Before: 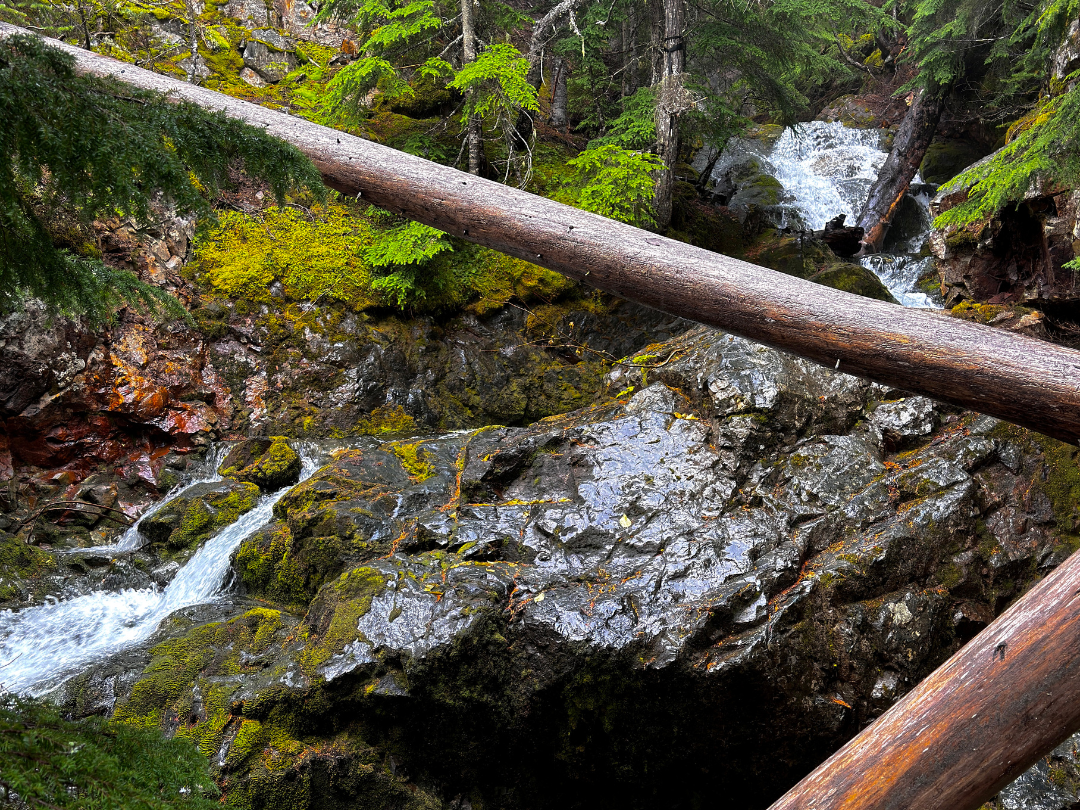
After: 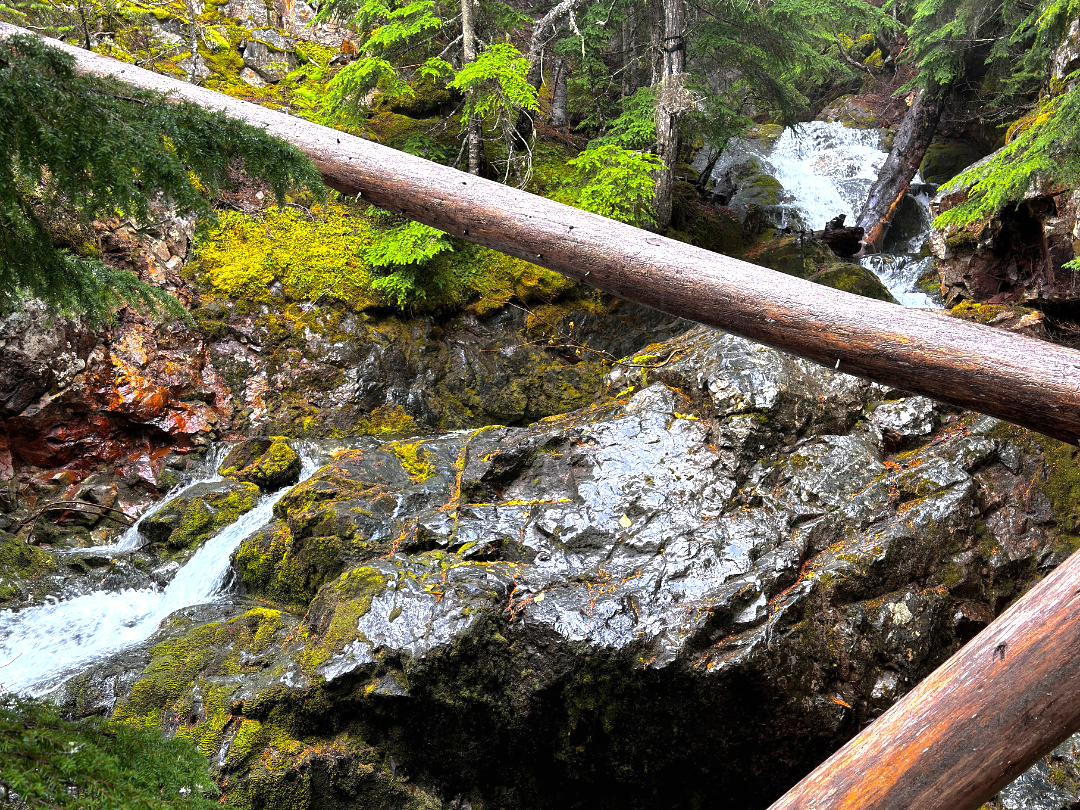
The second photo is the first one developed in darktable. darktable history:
exposure: black level correction 0, exposure 0.7 EV, compensate exposure bias true, compensate highlight preservation false
shadows and highlights: radius 108.52, shadows 40.68, highlights -72.88, low approximation 0.01, soften with gaussian
